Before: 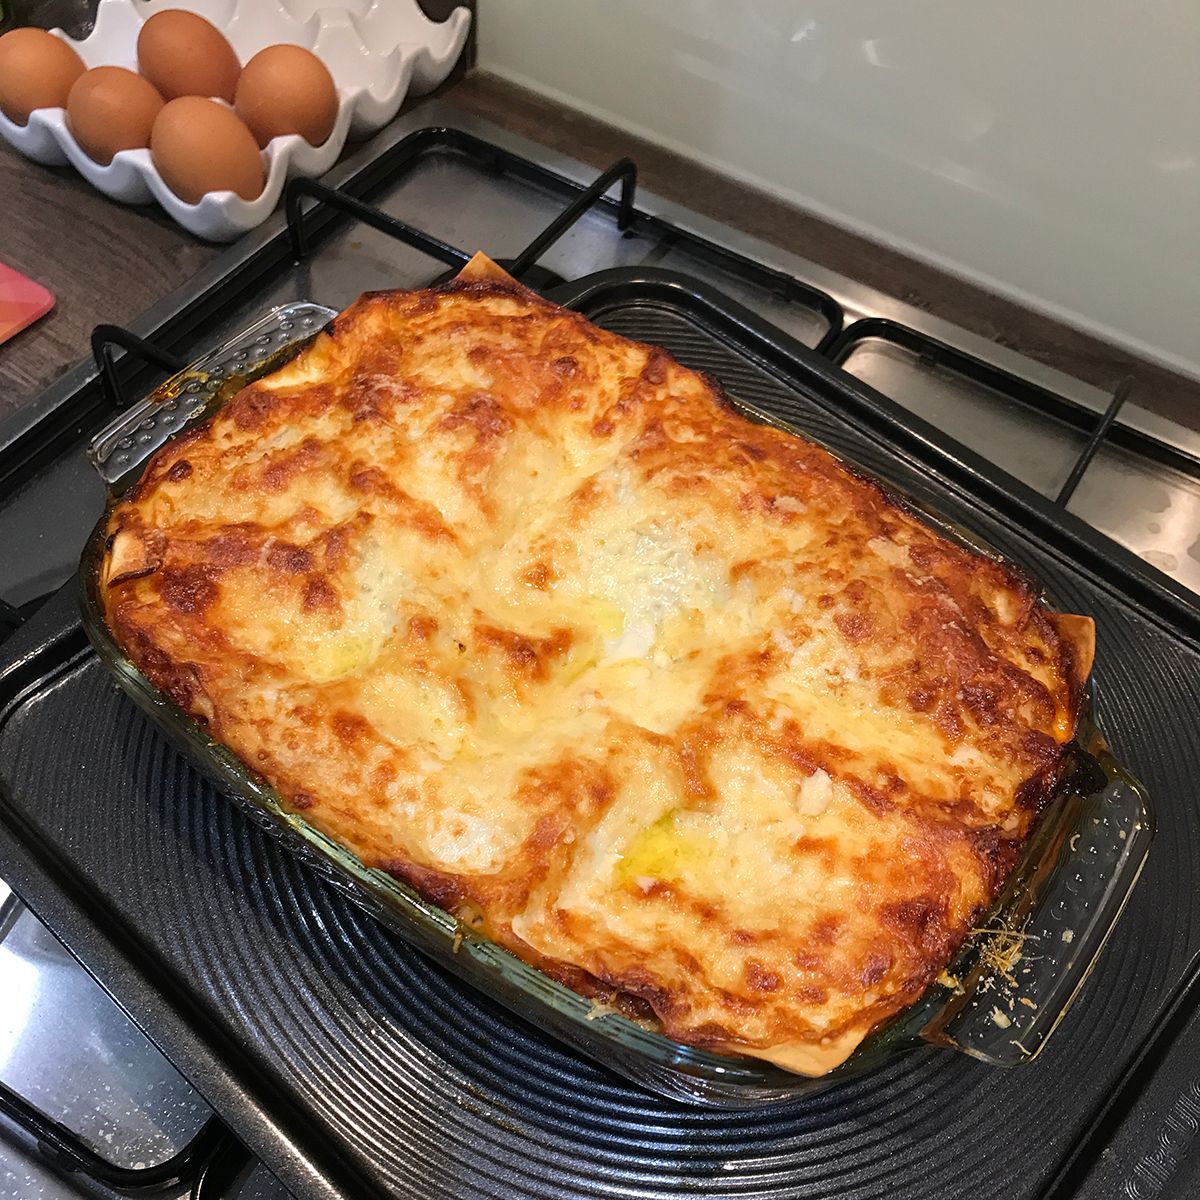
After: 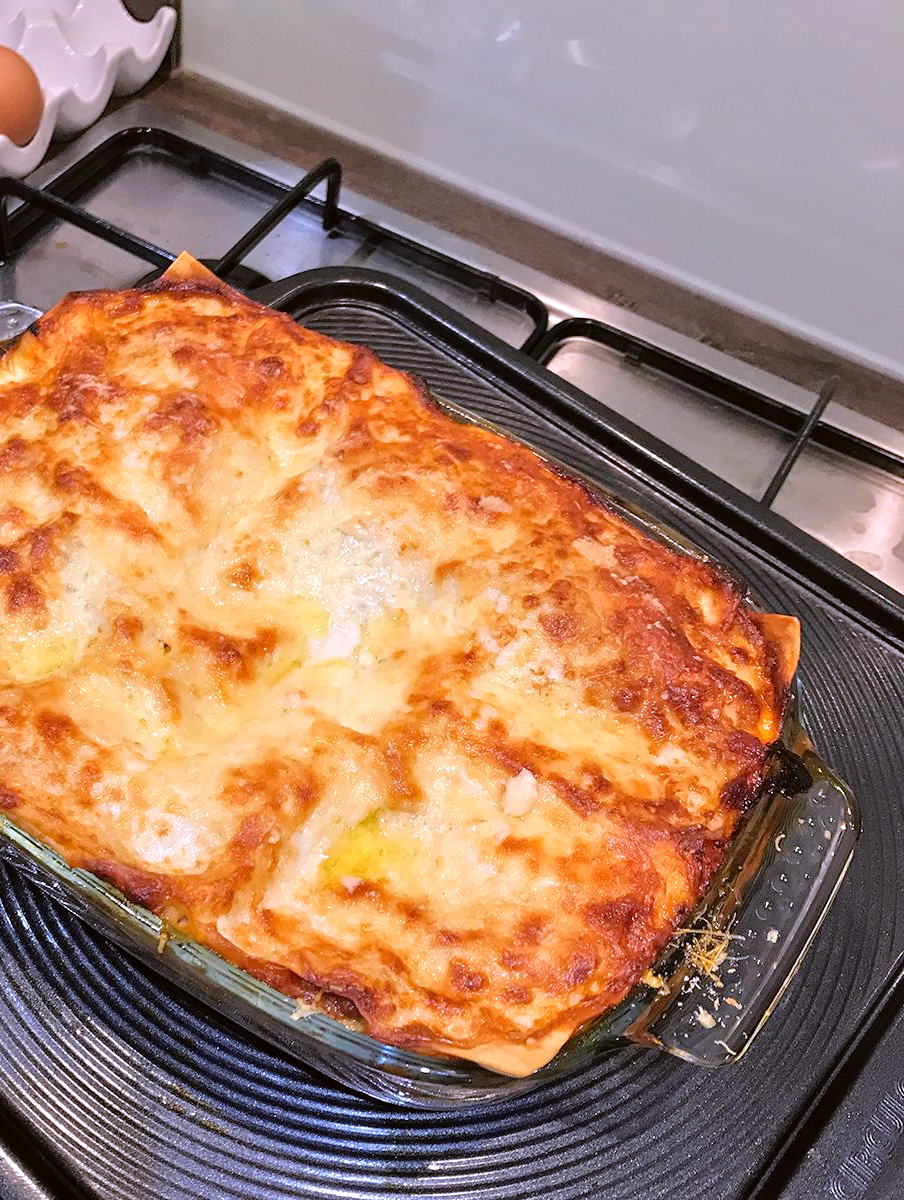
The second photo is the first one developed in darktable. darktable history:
tone equalizer: -7 EV 0.15 EV, -6 EV 0.6 EV, -5 EV 1.15 EV, -4 EV 1.33 EV, -3 EV 1.15 EV, -2 EV 0.6 EV, -1 EV 0.15 EV, mask exposure compensation -0.5 EV
white balance: red 1.042, blue 1.17
color correction: highlights a* -2.73, highlights b* -2.09, shadows a* 2.41, shadows b* 2.73
crop and rotate: left 24.6%
